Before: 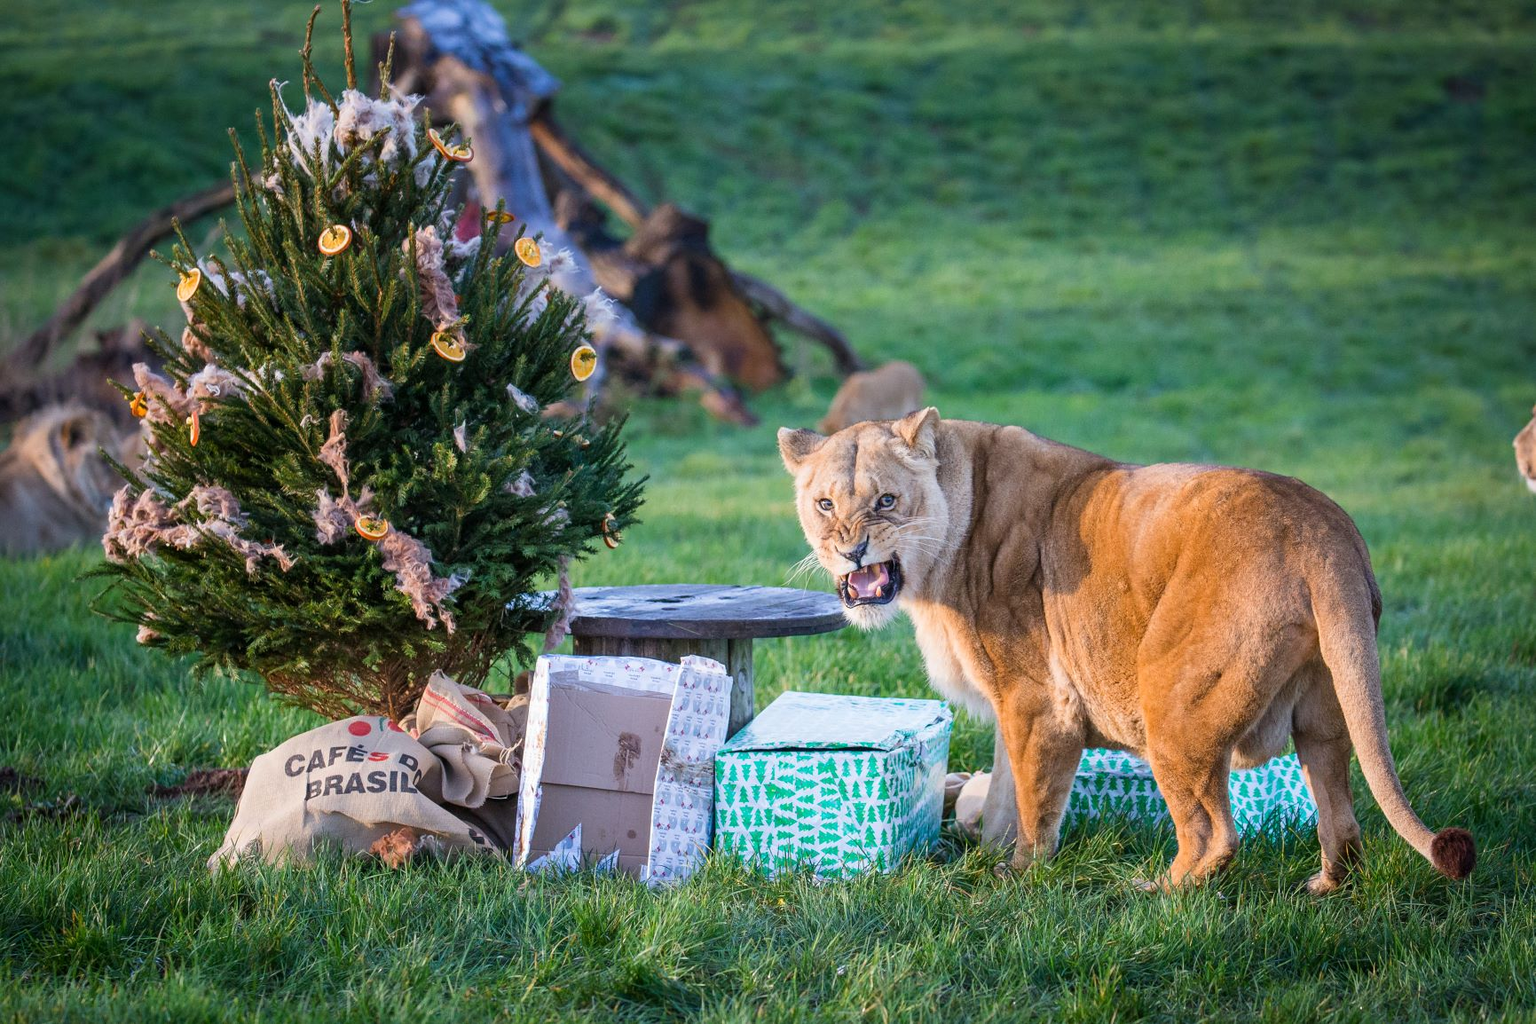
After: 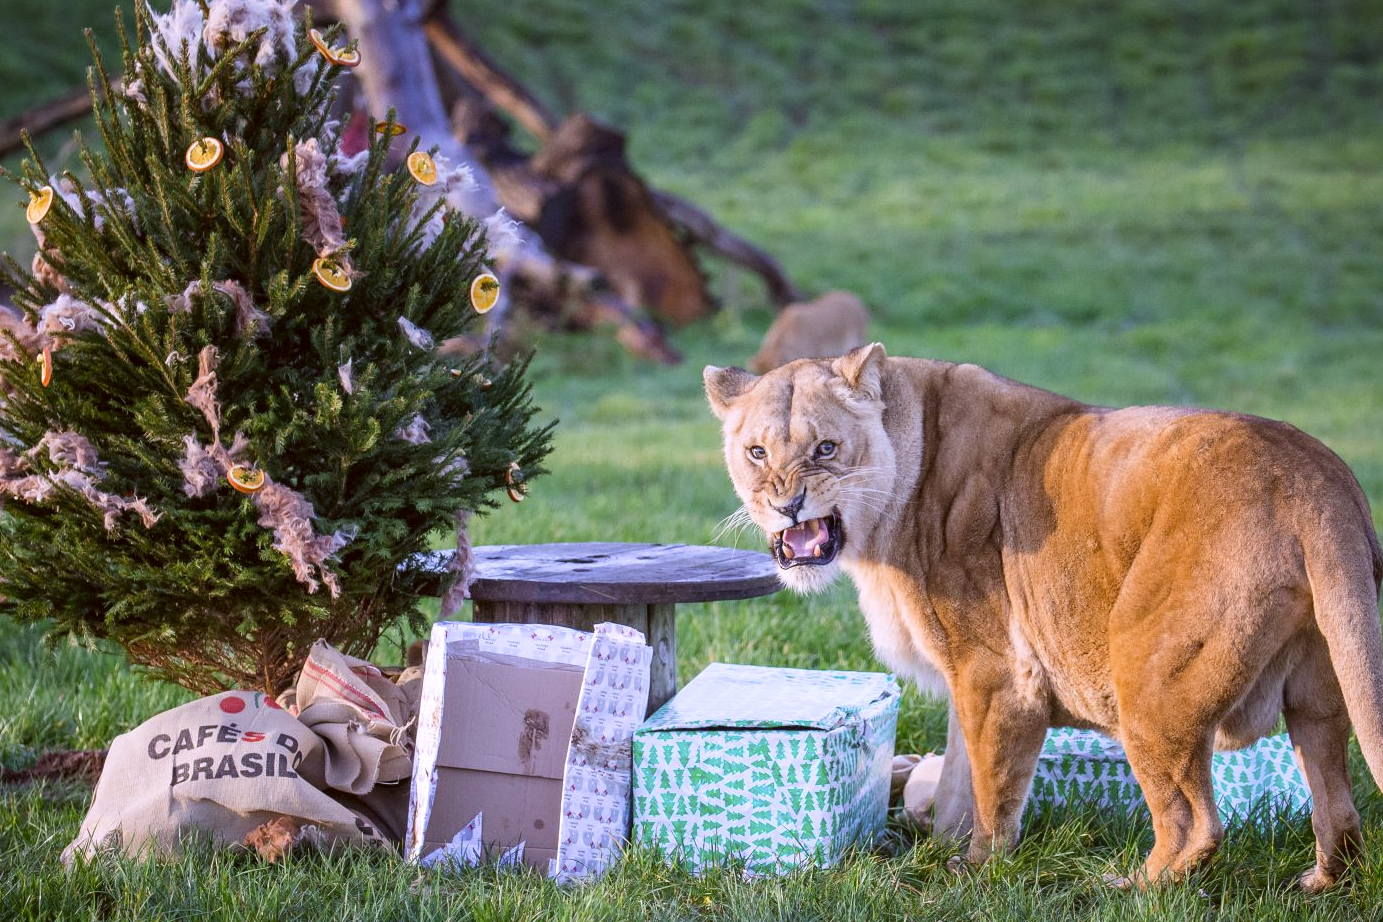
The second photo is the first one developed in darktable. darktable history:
white balance: red 0.948, green 1.02, blue 1.176
crop and rotate: left 10.071%, top 10.071%, right 10.02%, bottom 10.02%
color correction: highlights a* 6.27, highlights b* 8.19, shadows a* 5.94, shadows b* 7.23, saturation 0.9
